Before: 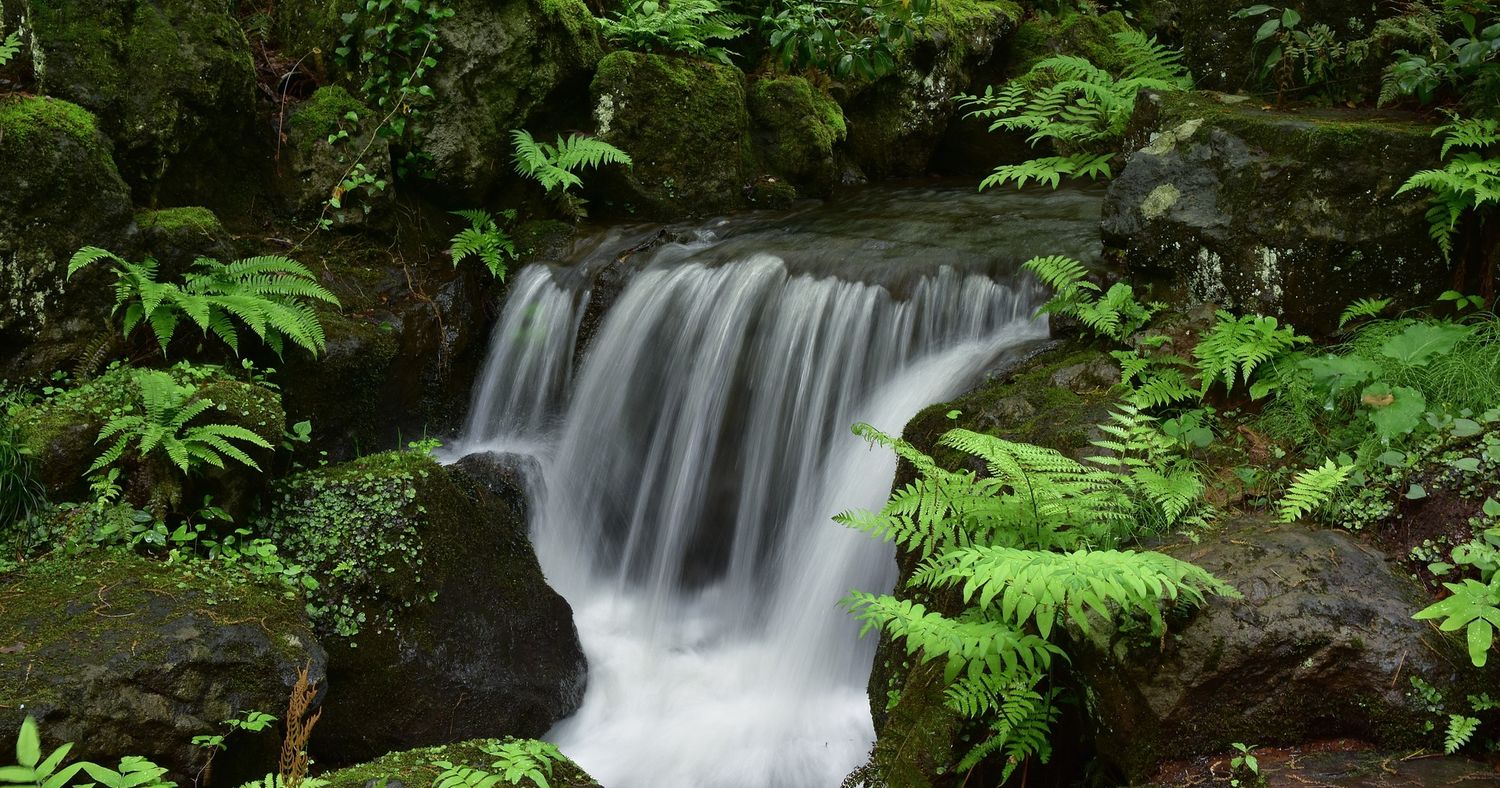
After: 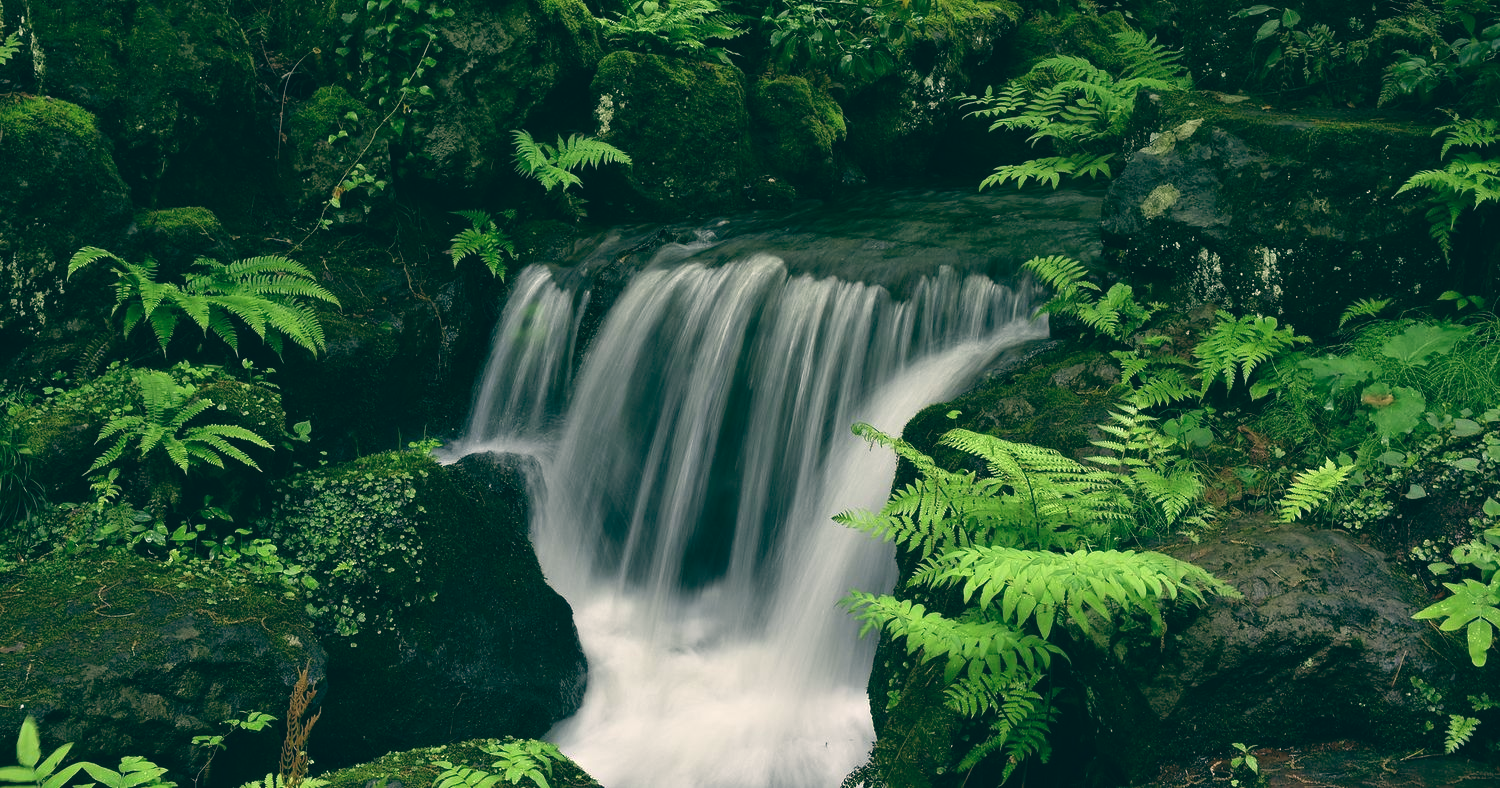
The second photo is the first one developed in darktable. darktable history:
white balance: emerald 1
color balance: lift [1.005, 0.99, 1.007, 1.01], gamma [1, 0.979, 1.011, 1.021], gain [0.923, 1.098, 1.025, 0.902], input saturation 90.45%, contrast 7.73%, output saturation 105.91%
